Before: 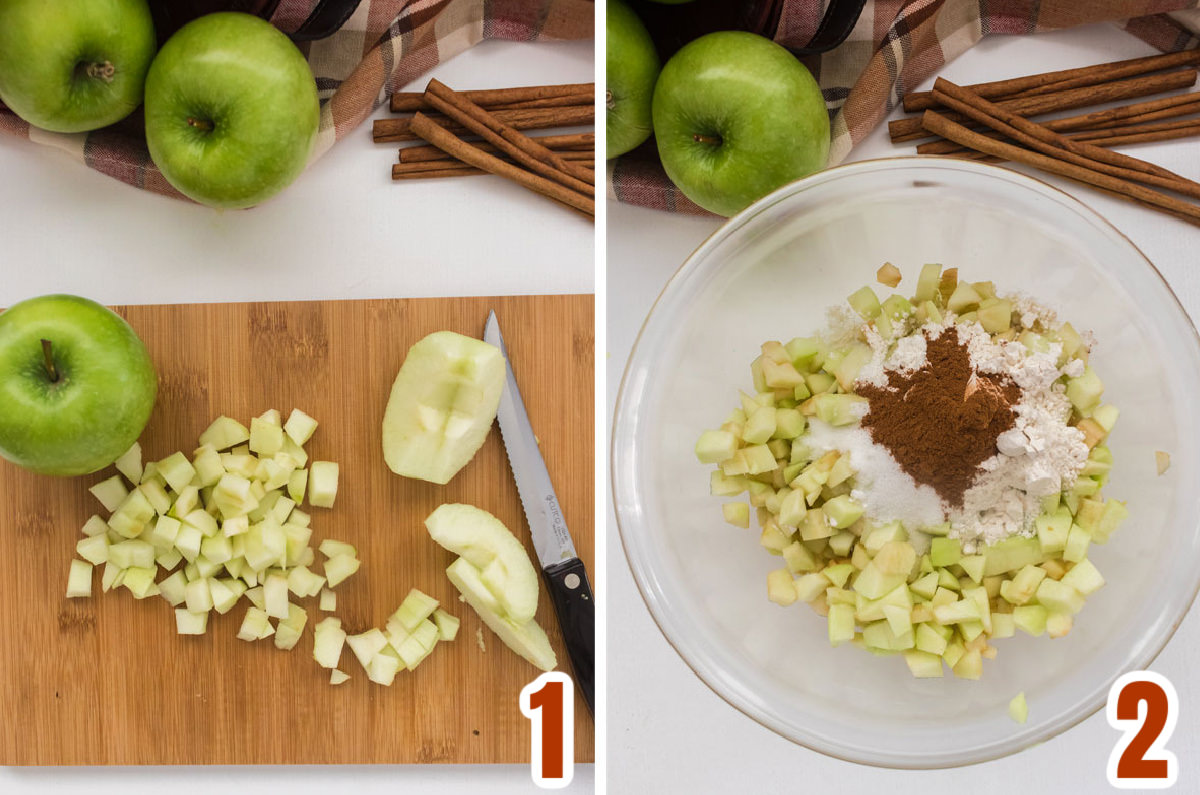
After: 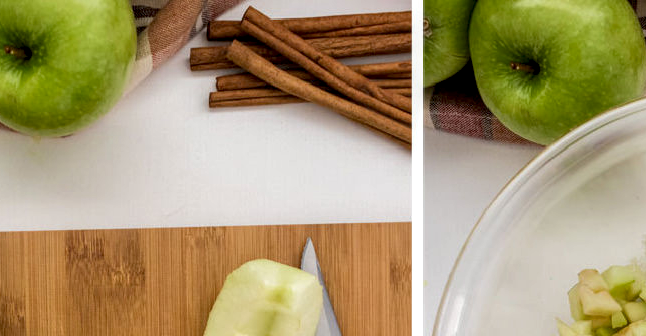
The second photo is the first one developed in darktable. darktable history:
exposure: black level correction 0.007, compensate highlight preservation false
local contrast: detail 130%
crop: left 15.306%, top 9.065%, right 30.789%, bottom 48.638%
